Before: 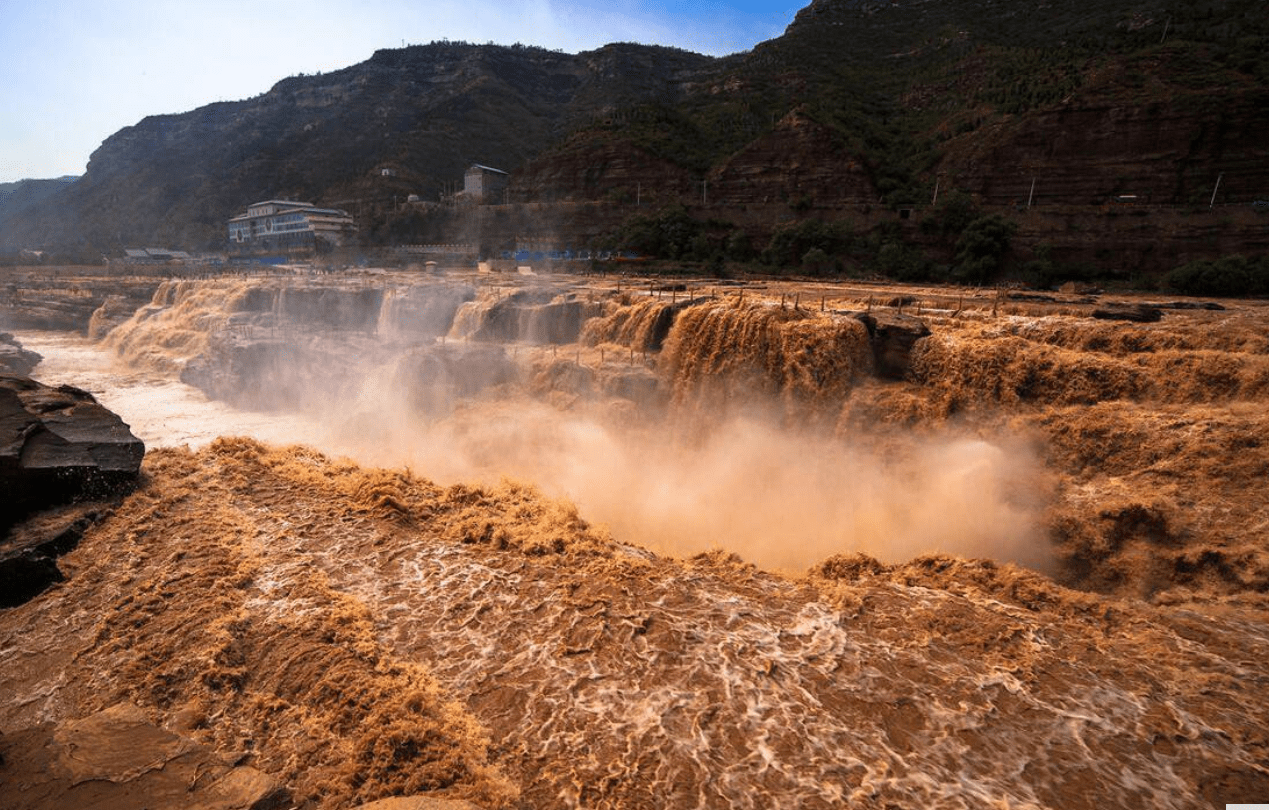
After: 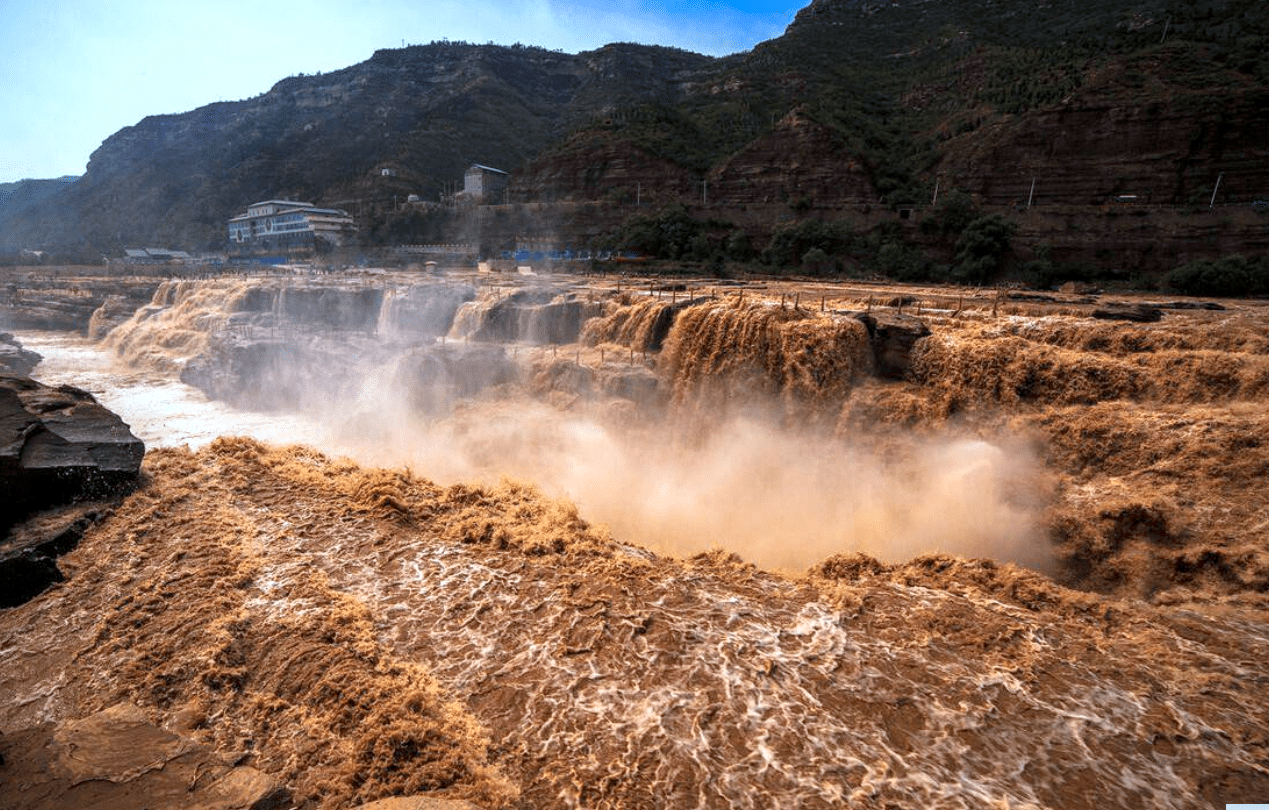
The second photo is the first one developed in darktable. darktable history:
color calibration: illuminant F (fluorescent), F source F9 (Cool White Deluxe 4150 K) – high CRI, x 0.375, y 0.373, temperature 4154.48 K
local contrast: on, module defaults
exposure: exposure 0.198 EV, compensate highlight preservation false
